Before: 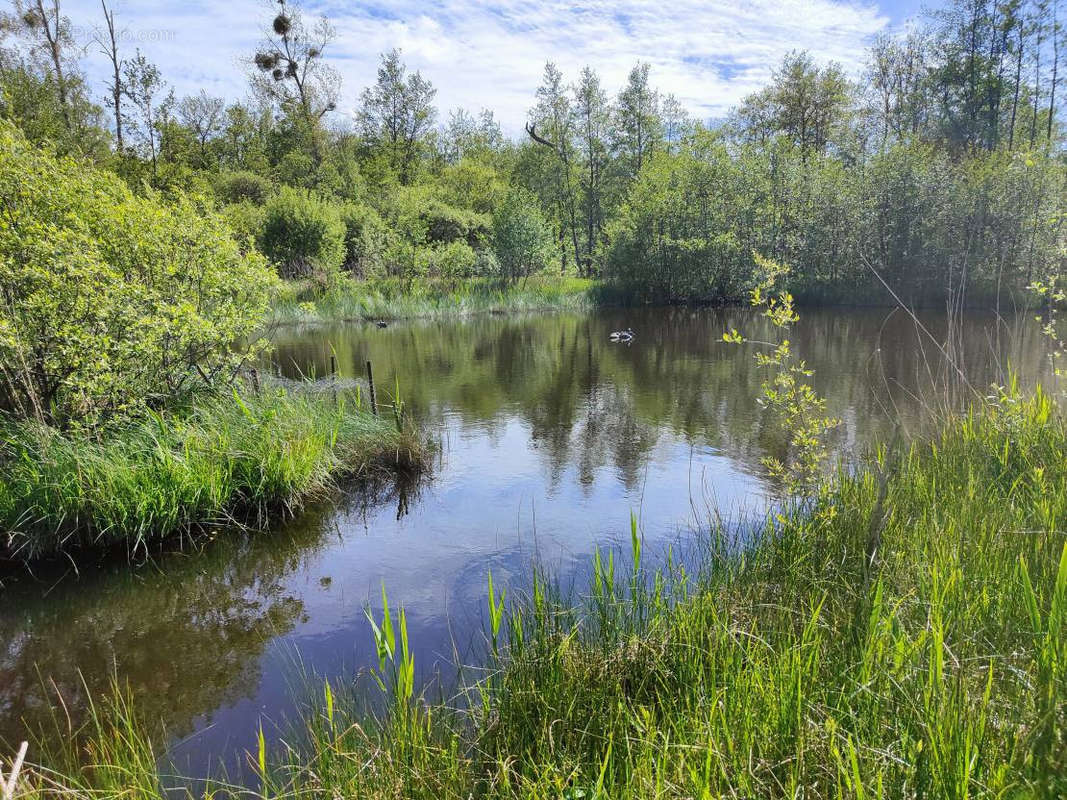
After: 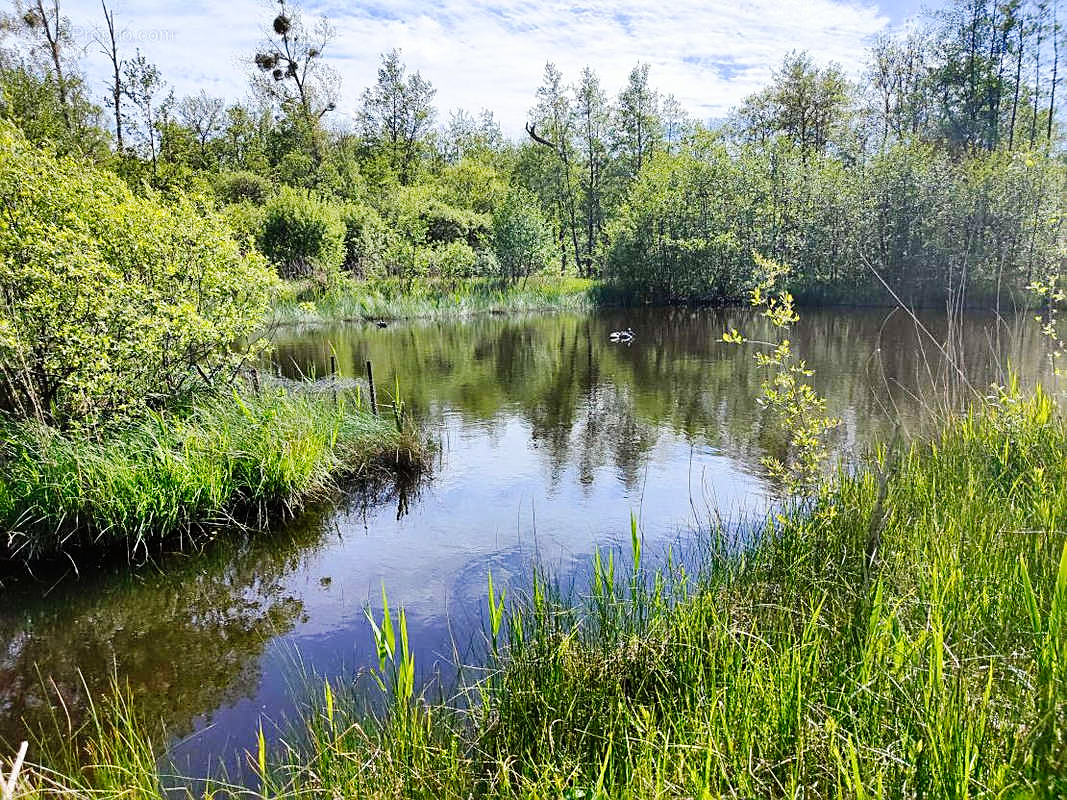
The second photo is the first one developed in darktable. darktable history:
sharpen: on, module defaults
tone curve: curves: ch0 [(0, 0) (0.003, 0.004) (0.011, 0.006) (0.025, 0.011) (0.044, 0.017) (0.069, 0.029) (0.1, 0.047) (0.136, 0.07) (0.177, 0.121) (0.224, 0.182) (0.277, 0.257) (0.335, 0.342) (0.399, 0.432) (0.468, 0.526) (0.543, 0.621) (0.623, 0.711) (0.709, 0.792) (0.801, 0.87) (0.898, 0.951) (1, 1)], preserve colors none
